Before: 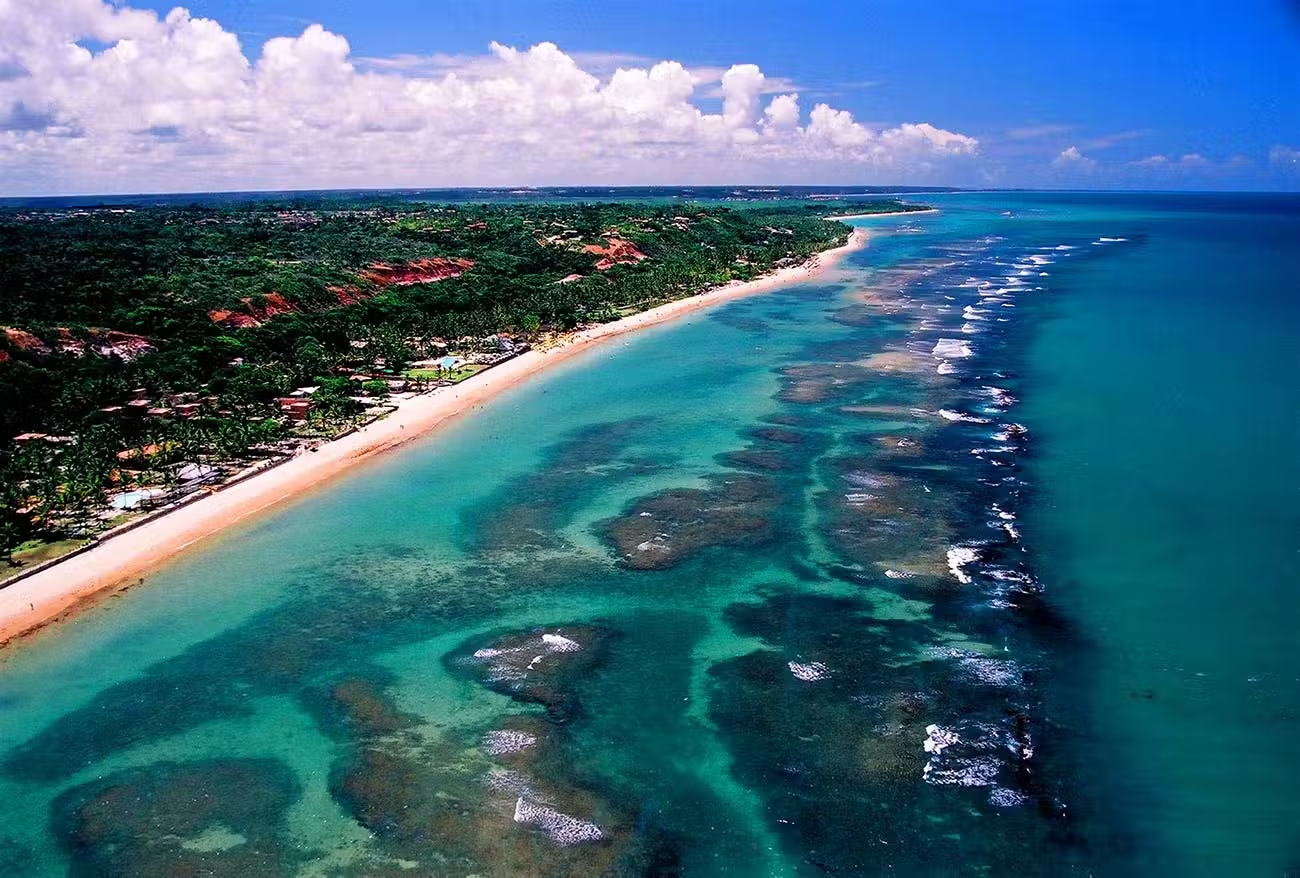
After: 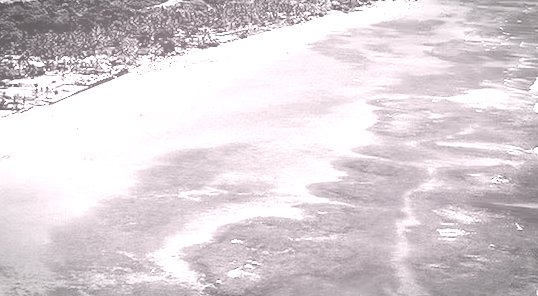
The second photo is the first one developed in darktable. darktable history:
color balance rgb: shadows lift › luminance -5%, shadows lift › chroma 1.1%, shadows lift › hue 219°, power › luminance 10%, power › chroma 2.83%, power › hue 60°, highlights gain › chroma 4.52%, highlights gain › hue 33.33°, saturation formula JzAzBz (2021)
crop: left 31.751%, top 32.172%, right 27.8%, bottom 35.83%
vignetting: automatic ratio true
colorize: hue 25.2°, saturation 83%, source mix 82%, lightness 79%, version 1
rotate and perspective: rotation 2.17°, automatic cropping off
